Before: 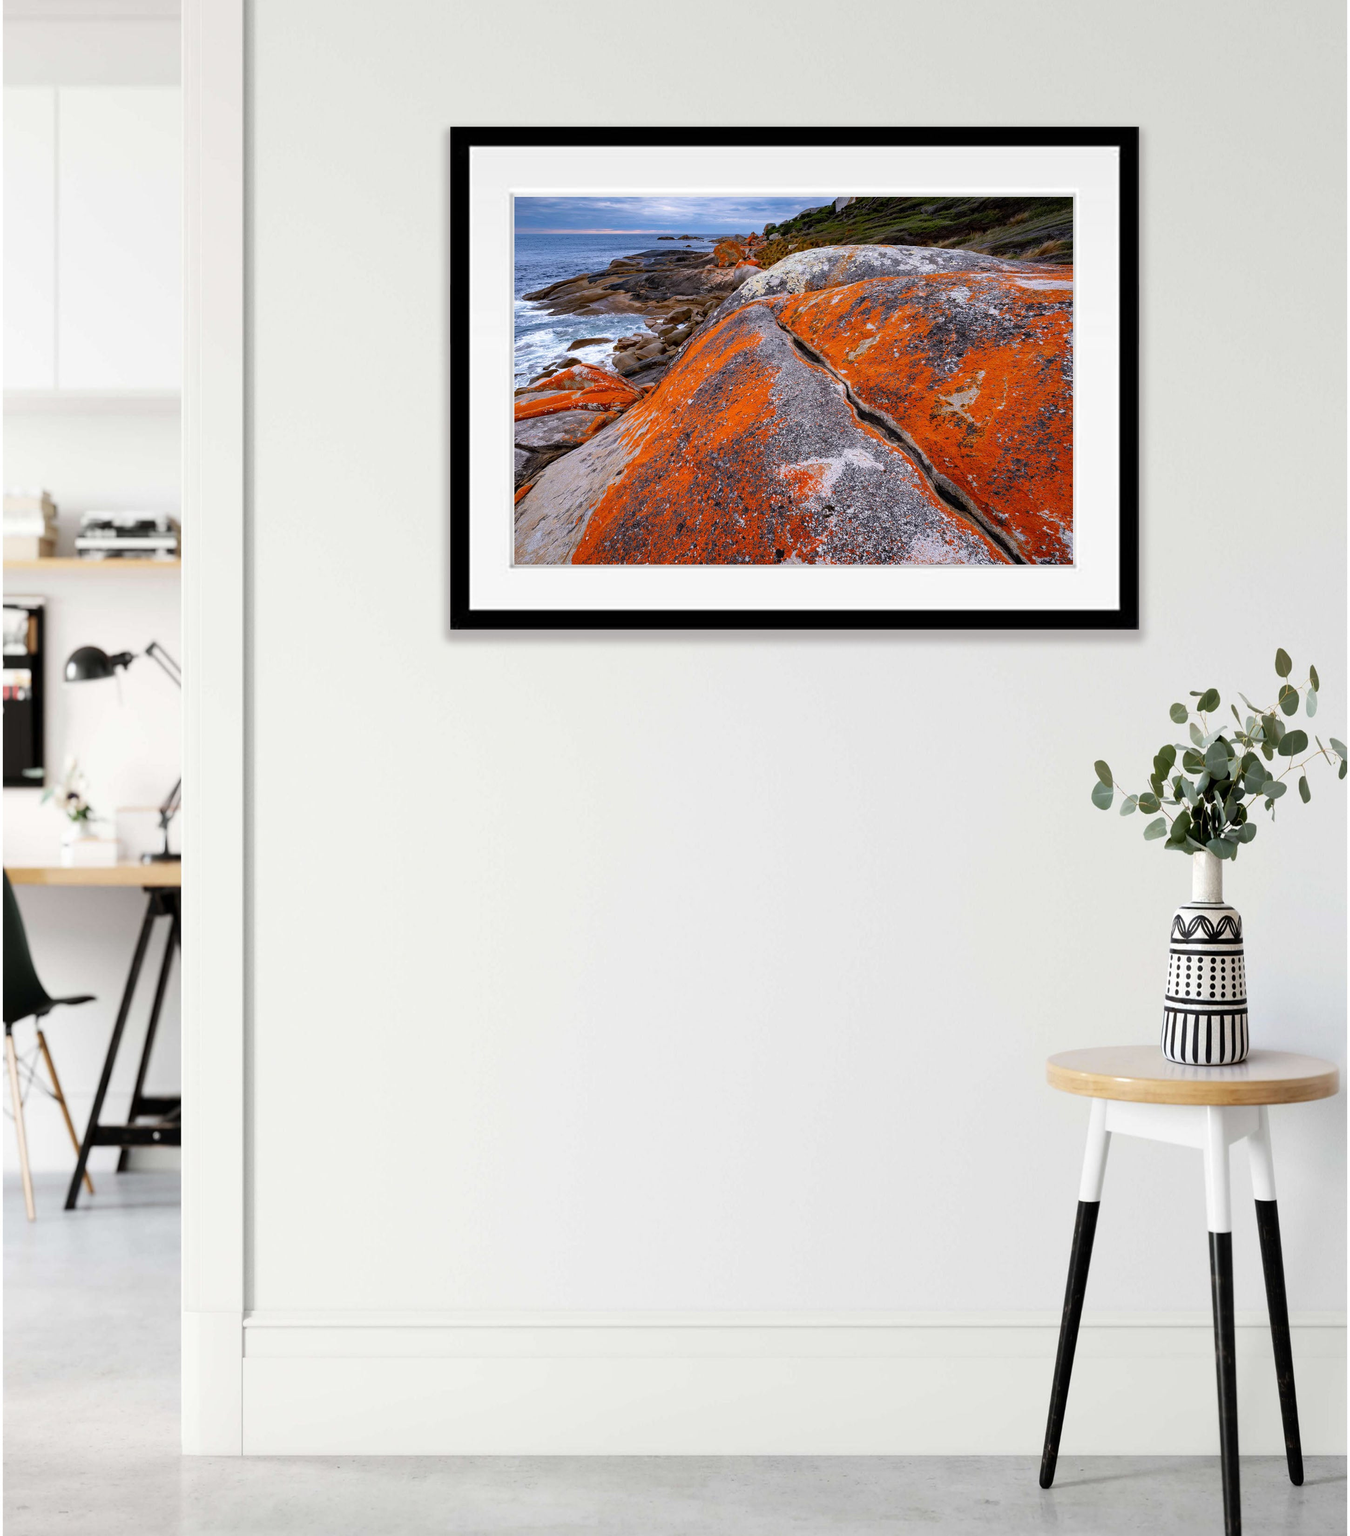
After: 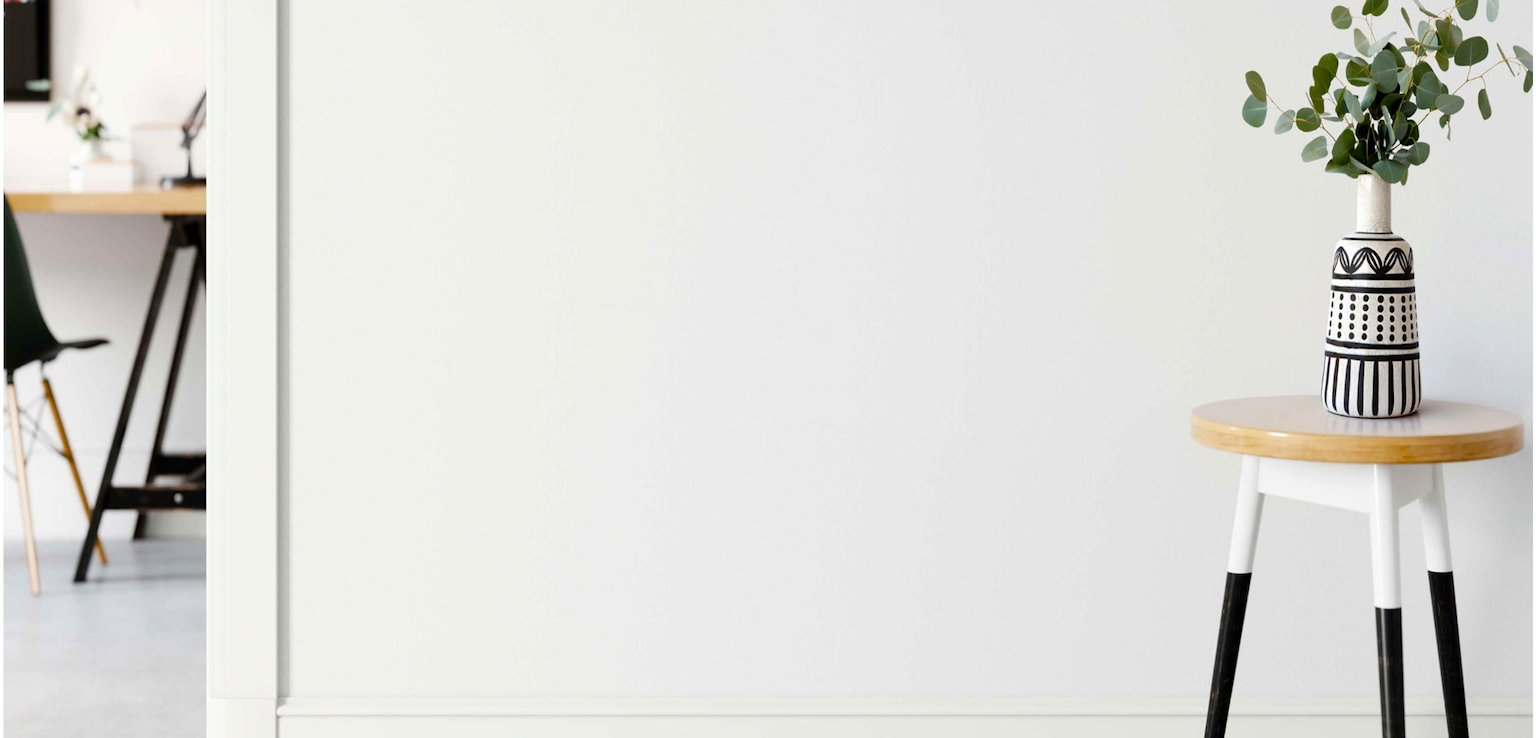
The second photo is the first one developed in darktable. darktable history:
color balance rgb: perceptual saturation grading › global saturation 0.171%, perceptual saturation grading › mid-tones 6.18%, perceptual saturation grading › shadows 72.326%, global vibrance 20%
crop: top 45.455%, bottom 12.272%
